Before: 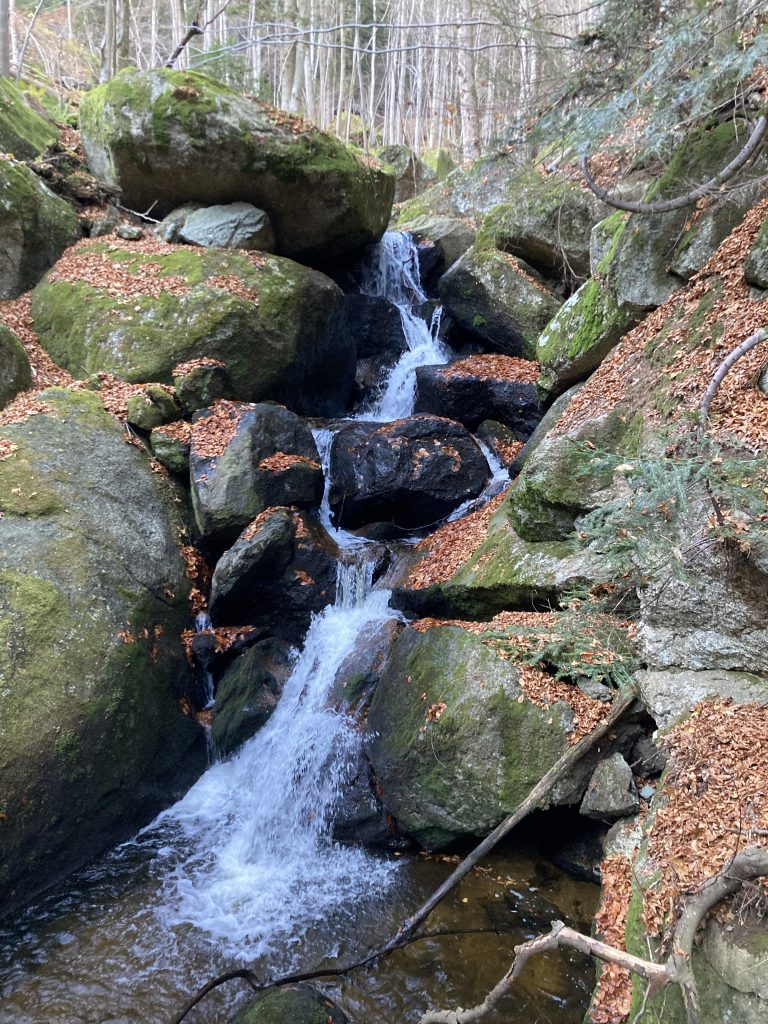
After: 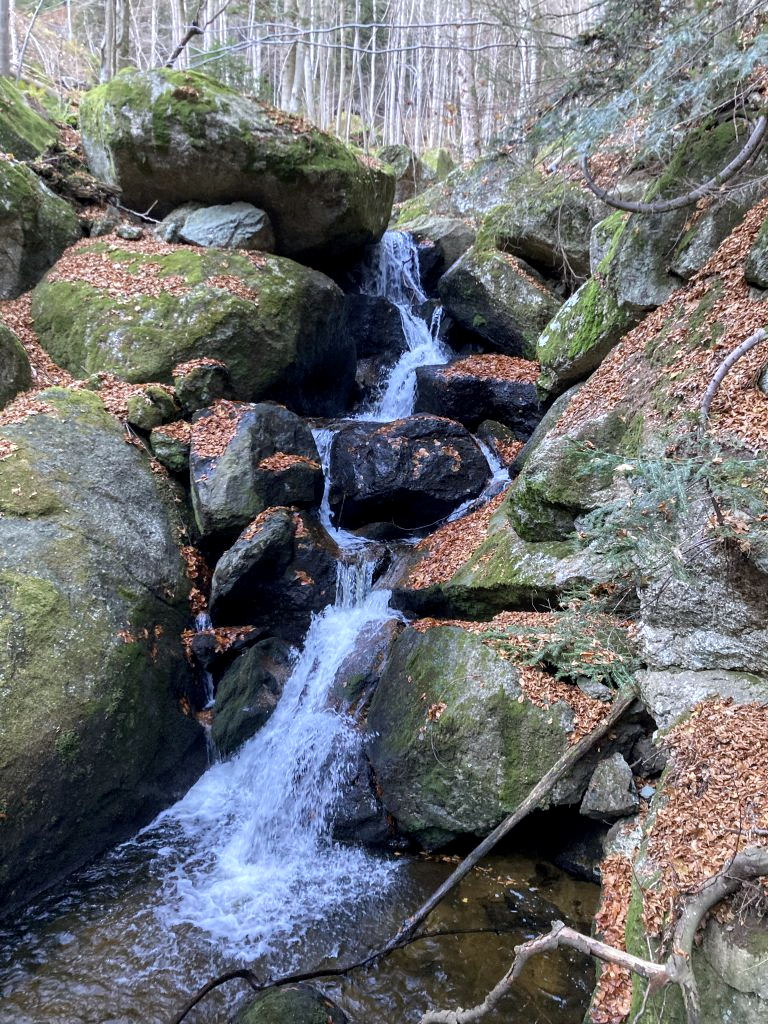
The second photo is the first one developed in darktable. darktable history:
local contrast: on, module defaults
white balance: red 0.984, blue 1.059
